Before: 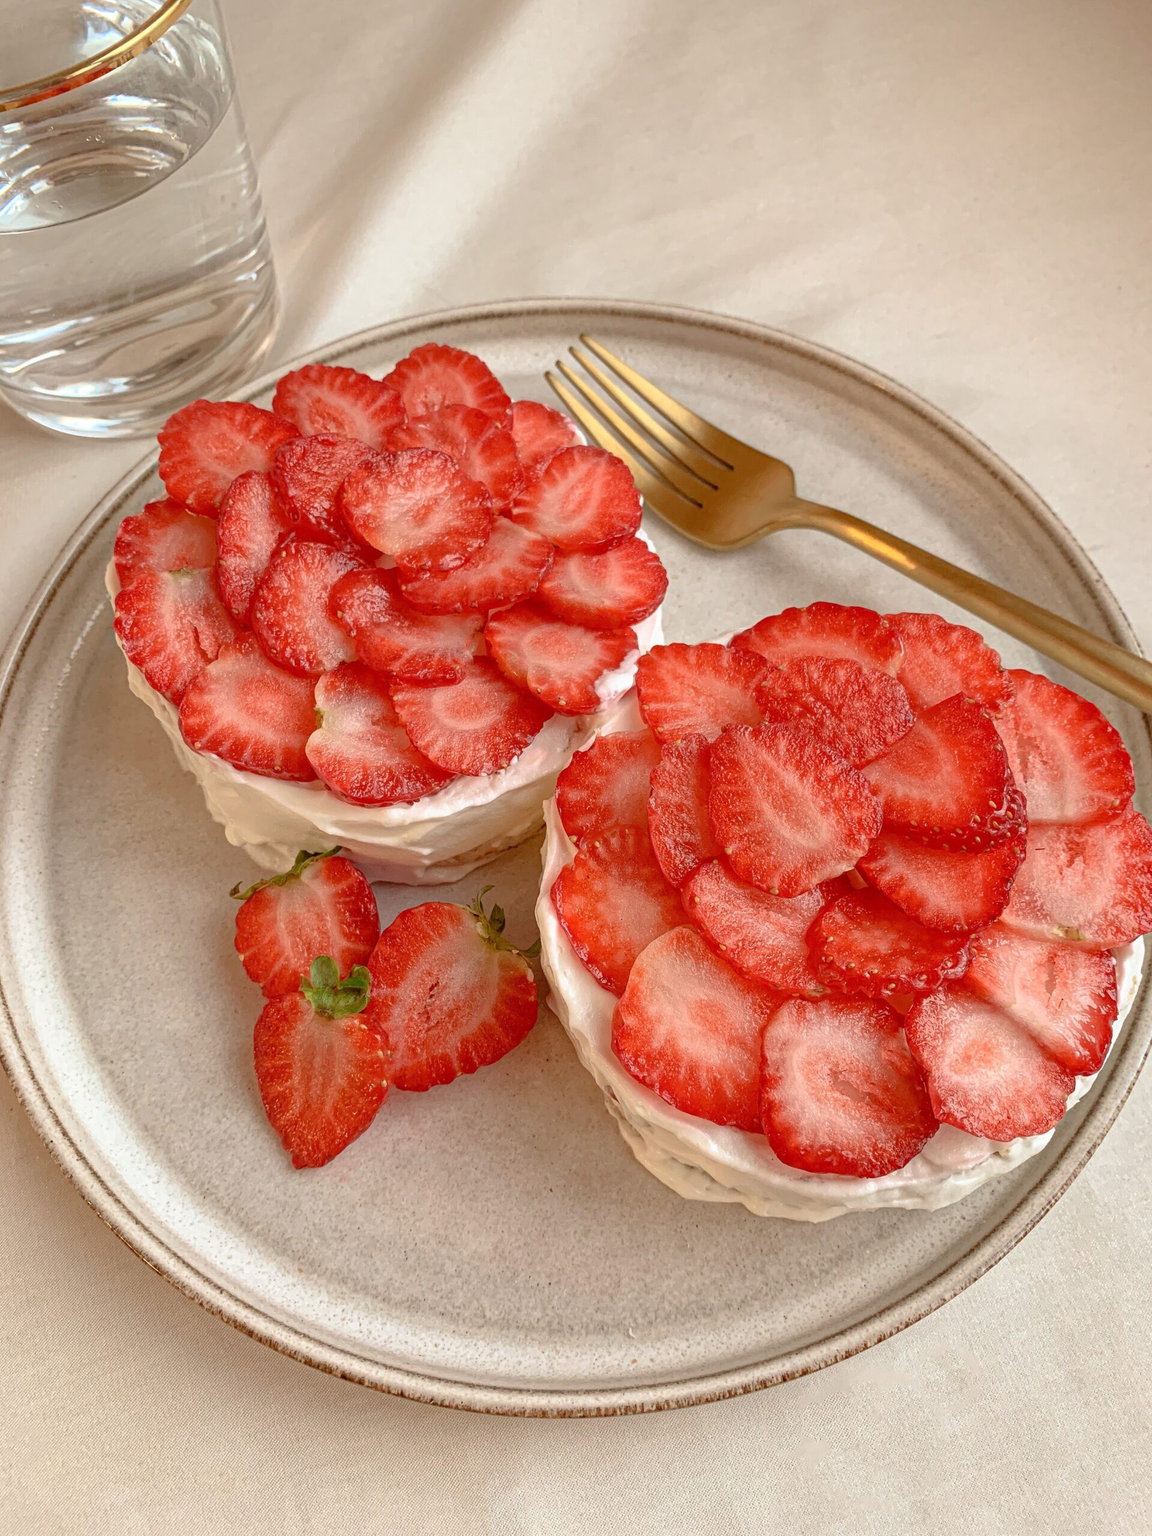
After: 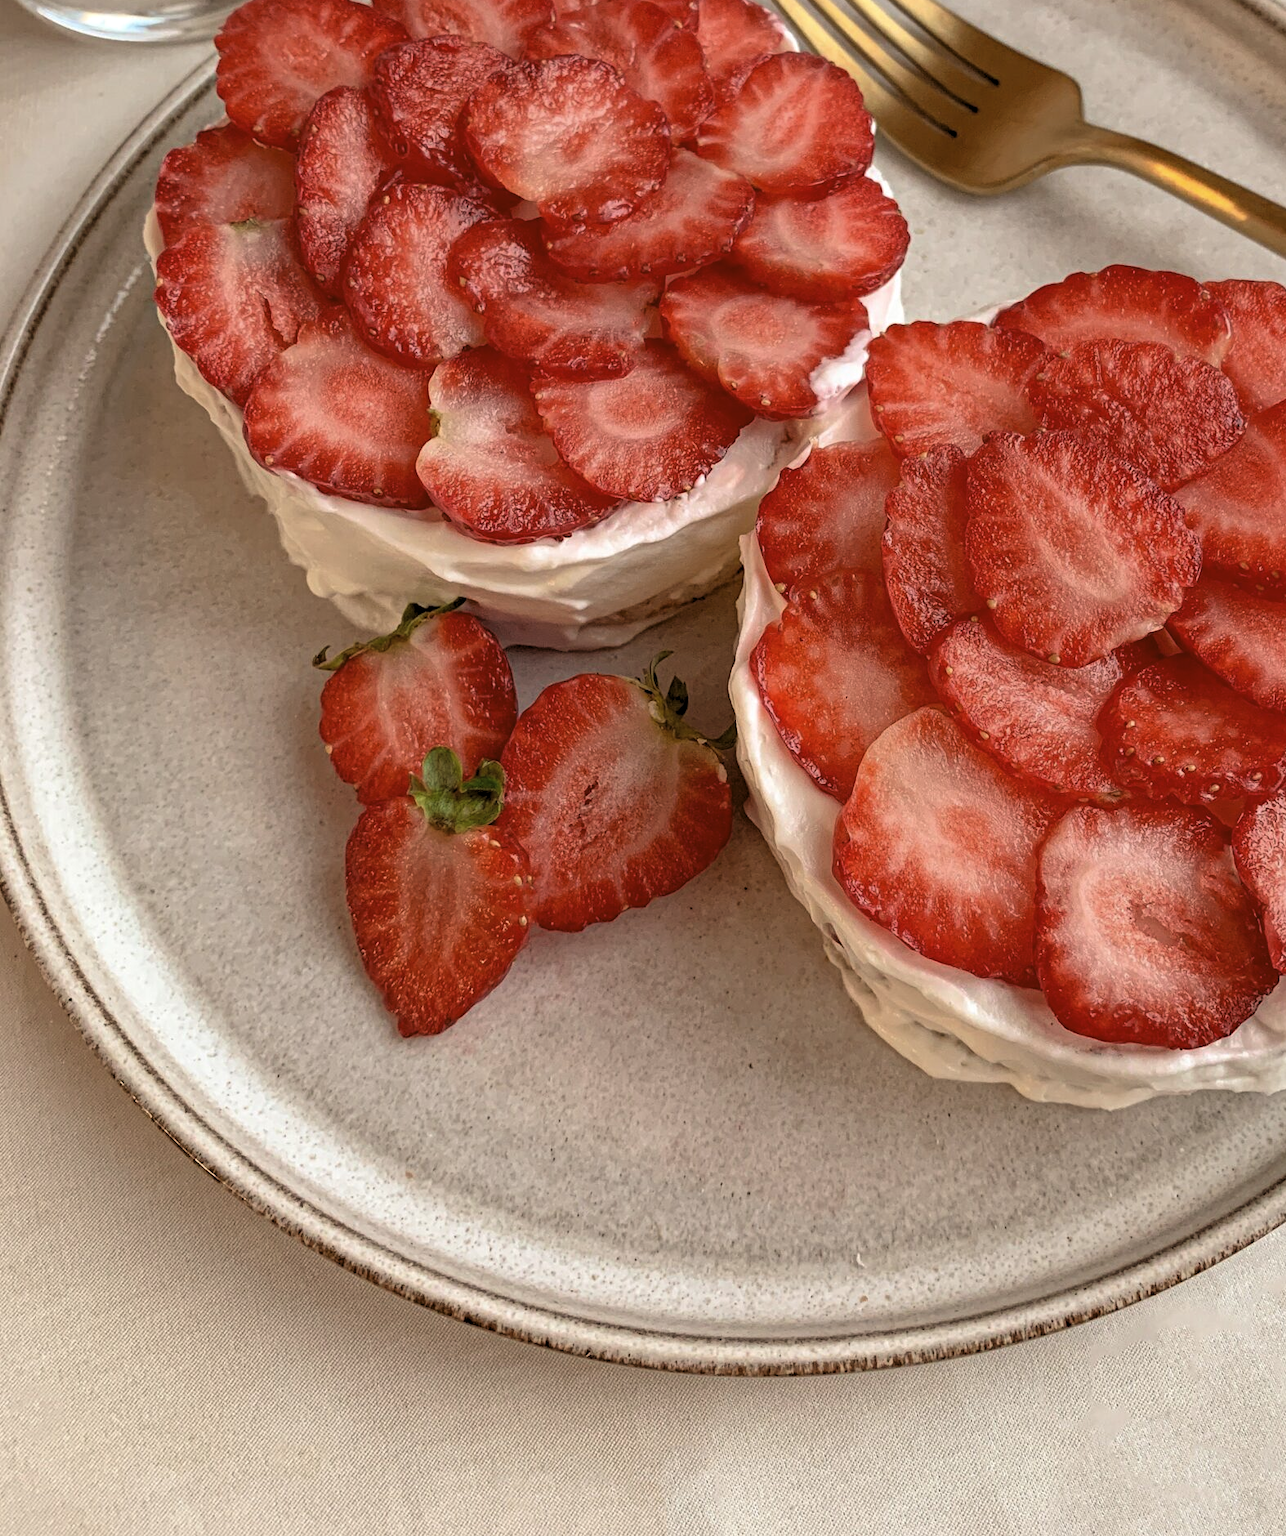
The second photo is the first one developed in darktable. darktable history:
levels: mode automatic, black 0.023%, white 99.97%, levels [0.062, 0.494, 0.925]
crop: top 26.531%, right 17.959%
